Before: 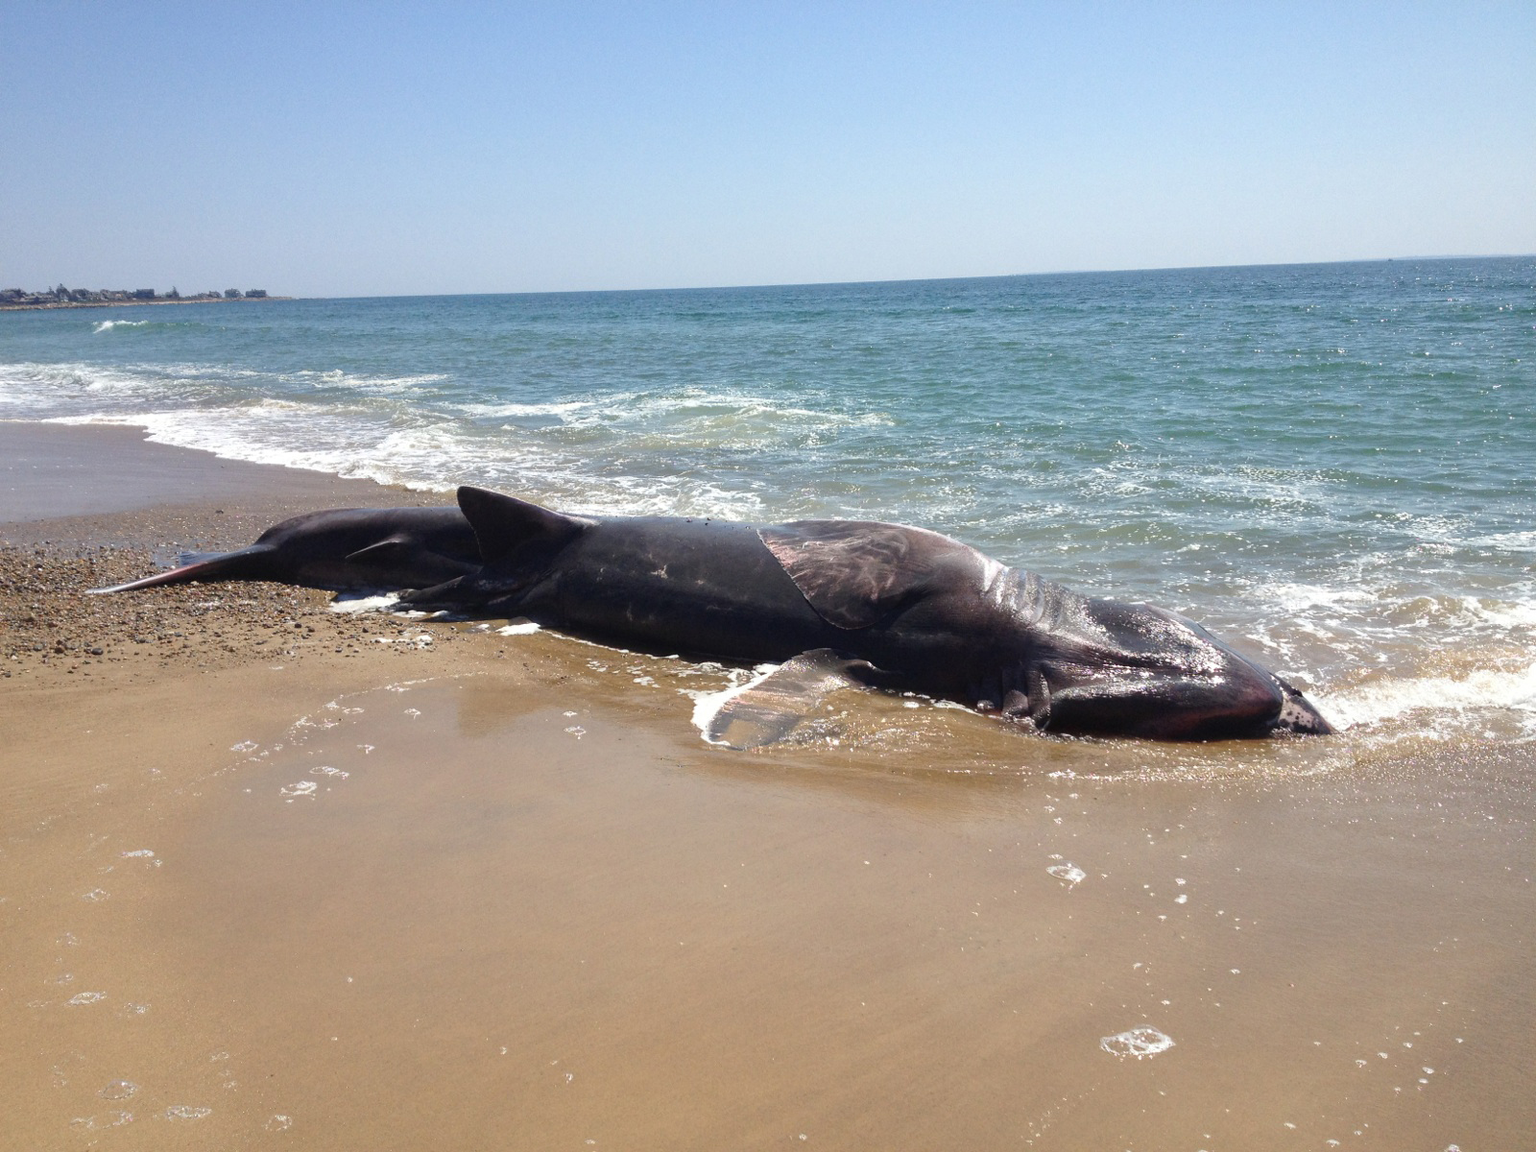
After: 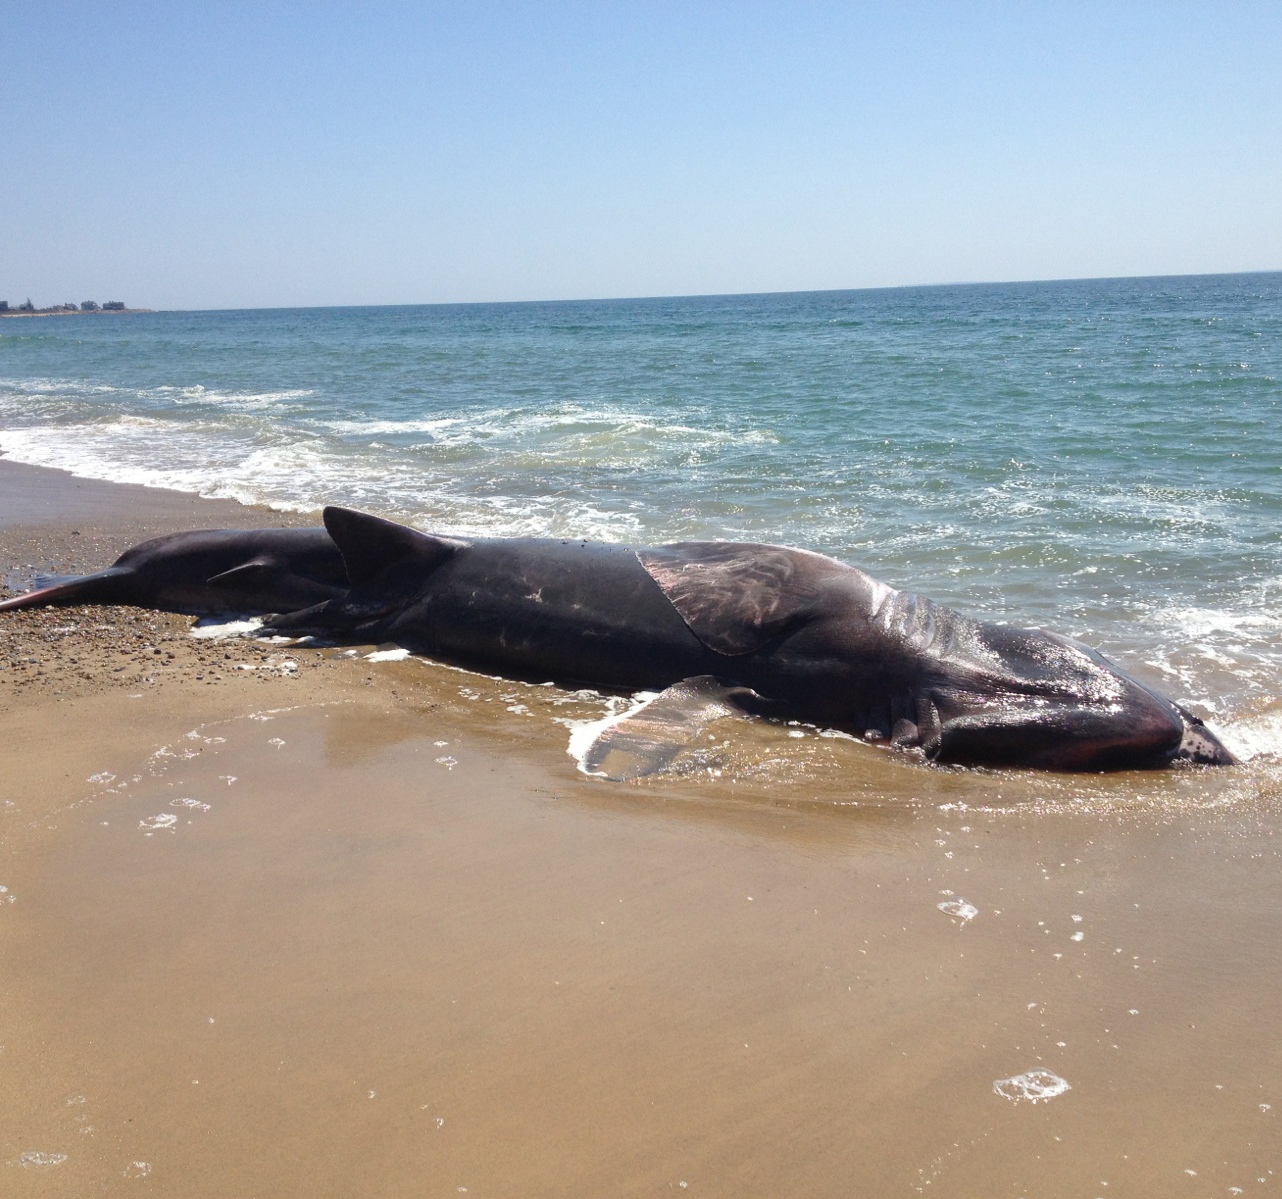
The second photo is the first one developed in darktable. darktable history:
crop and rotate: left 9.591%, right 10.256%
